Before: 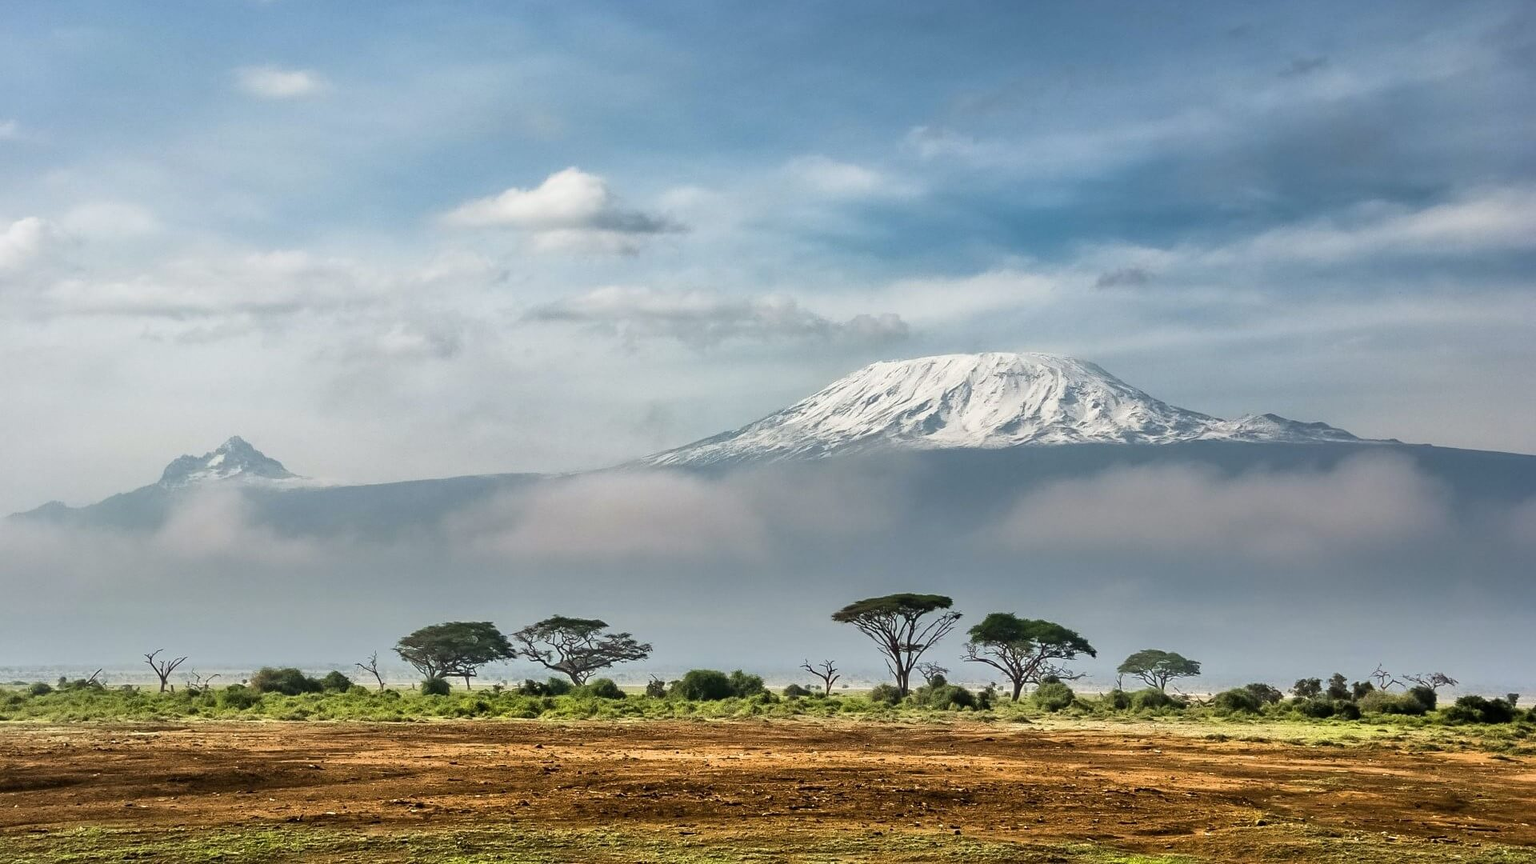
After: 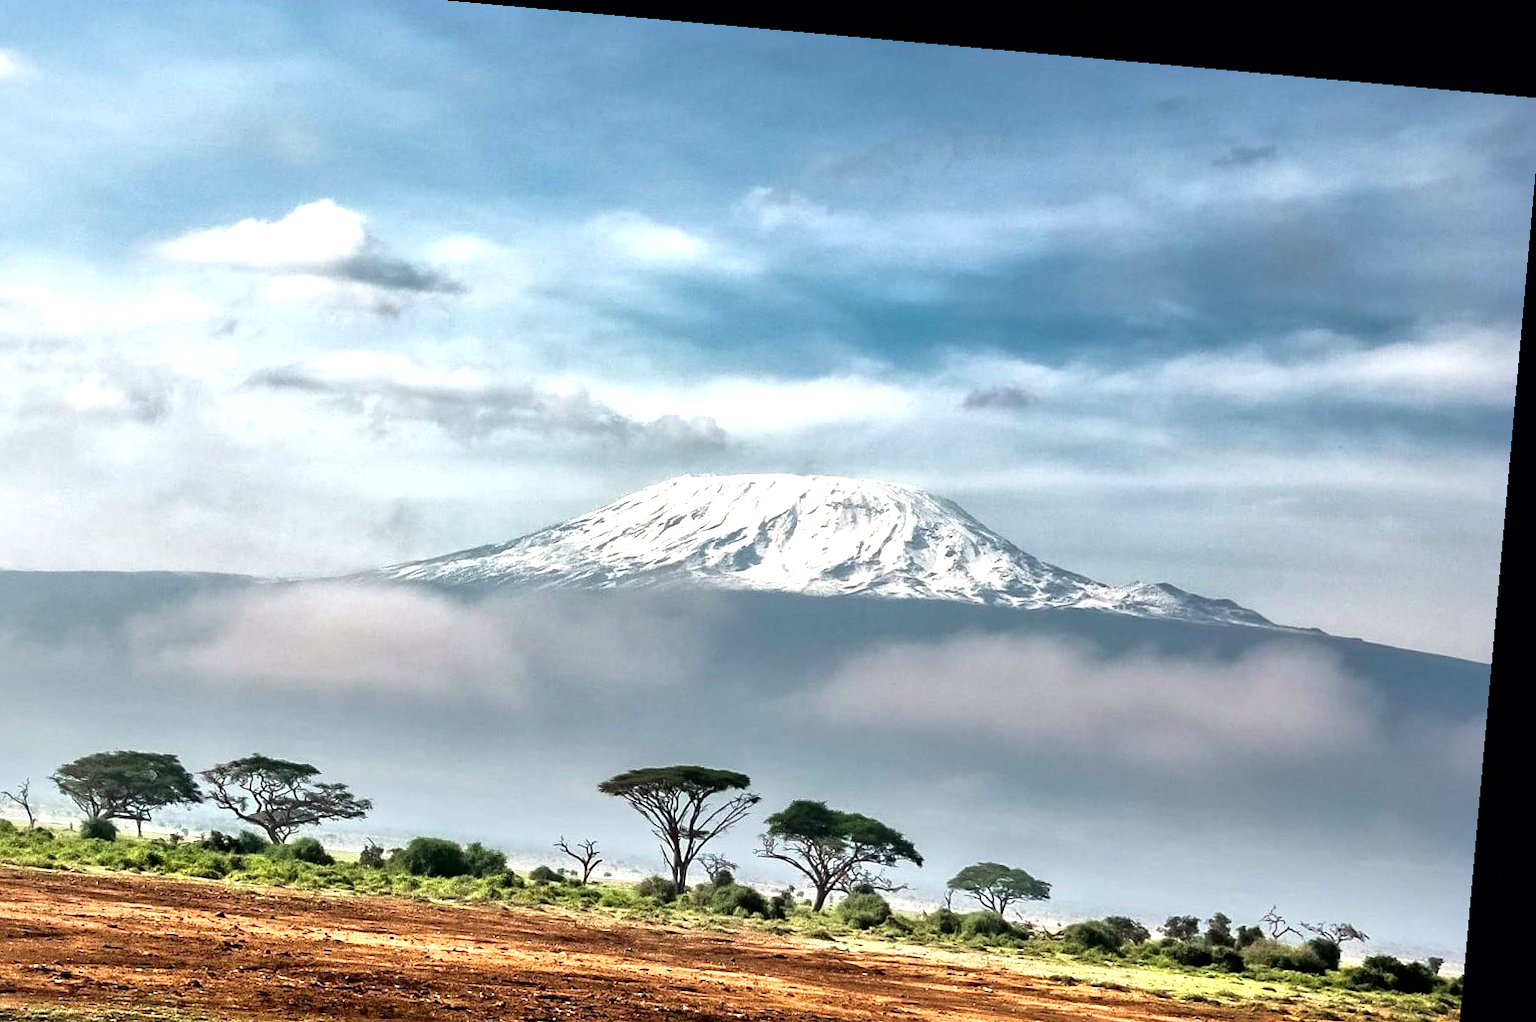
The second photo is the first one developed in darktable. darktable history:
tone curve: curves: ch0 [(0, 0) (0.106, 0.041) (0.256, 0.197) (0.37, 0.336) (0.513, 0.481) (0.667, 0.629) (1, 1)]; ch1 [(0, 0) (0.502, 0.505) (0.553, 0.577) (1, 1)]; ch2 [(0, 0) (0.5, 0.495) (0.56, 0.544) (1, 1)], color space Lab, independent channels, preserve colors none
rotate and perspective: rotation 5.12°, automatic cropping off
crop: left 23.095%, top 5.827%, bottom 11.854%
local contrast: mode bilateral grid, contrast 20, coarseness 50, detail 140%, midtone range 0.2
exposure: black level correction 0, exposure 0.7 EV, compensate exposure bias true, compensate highlight preservation false
